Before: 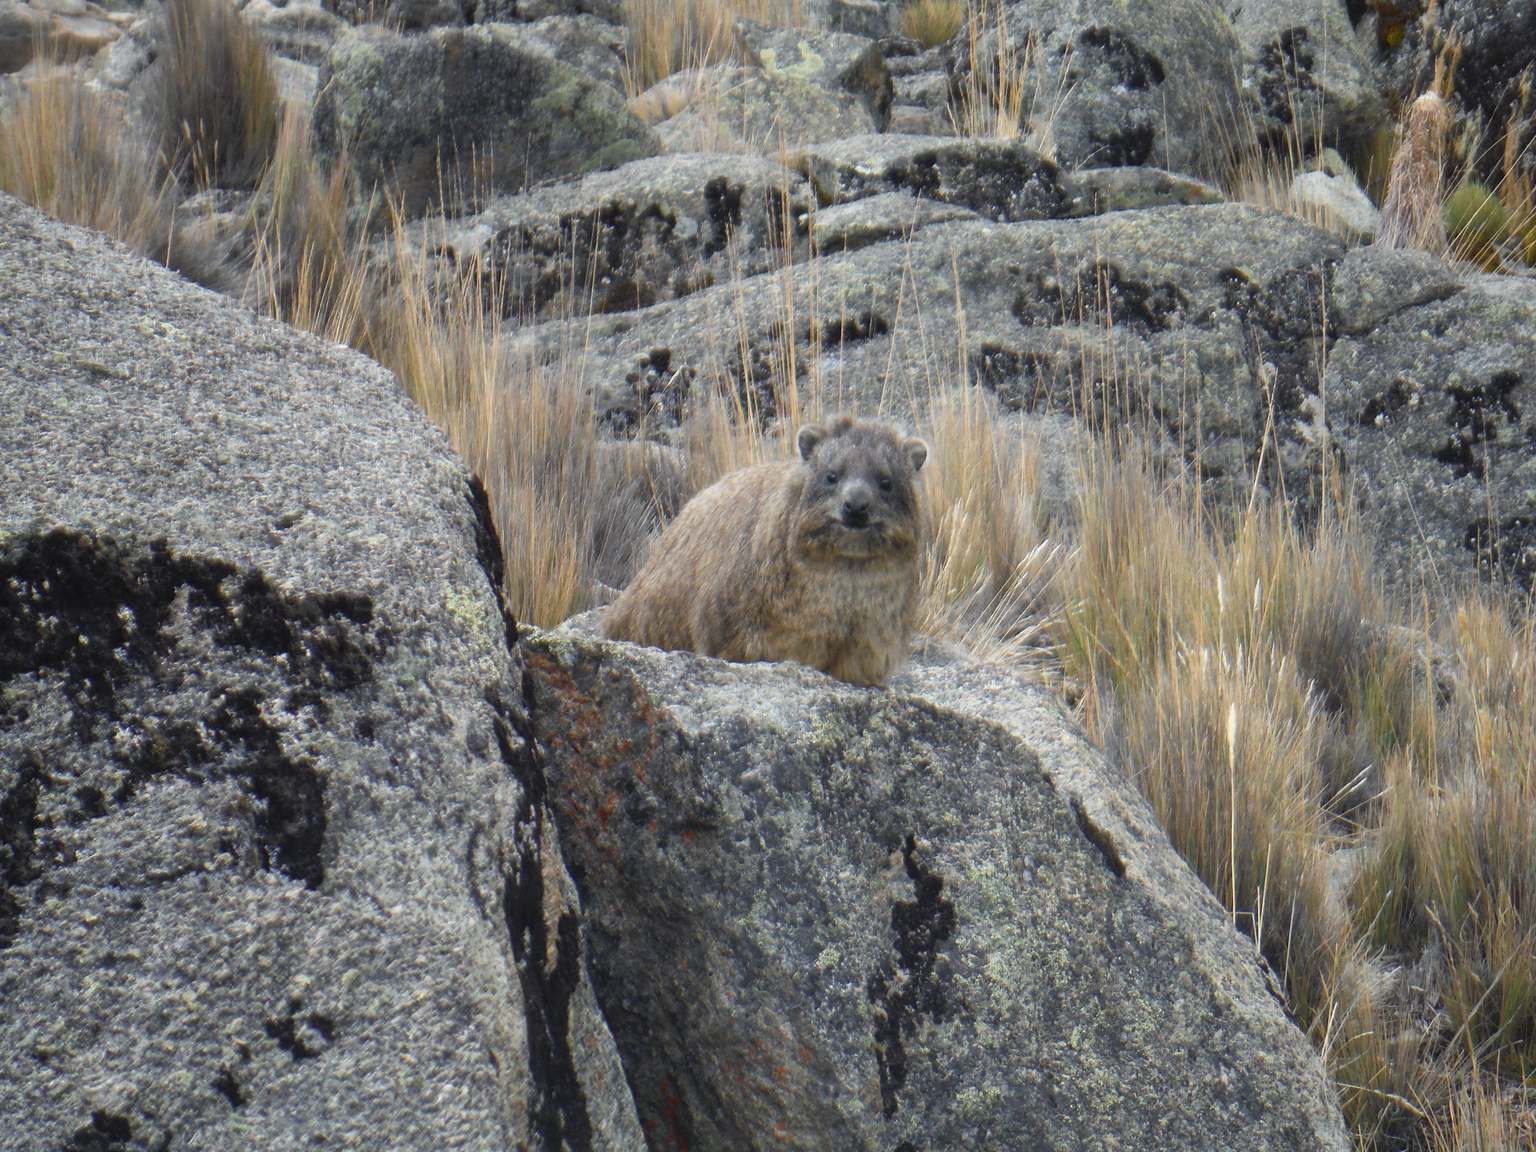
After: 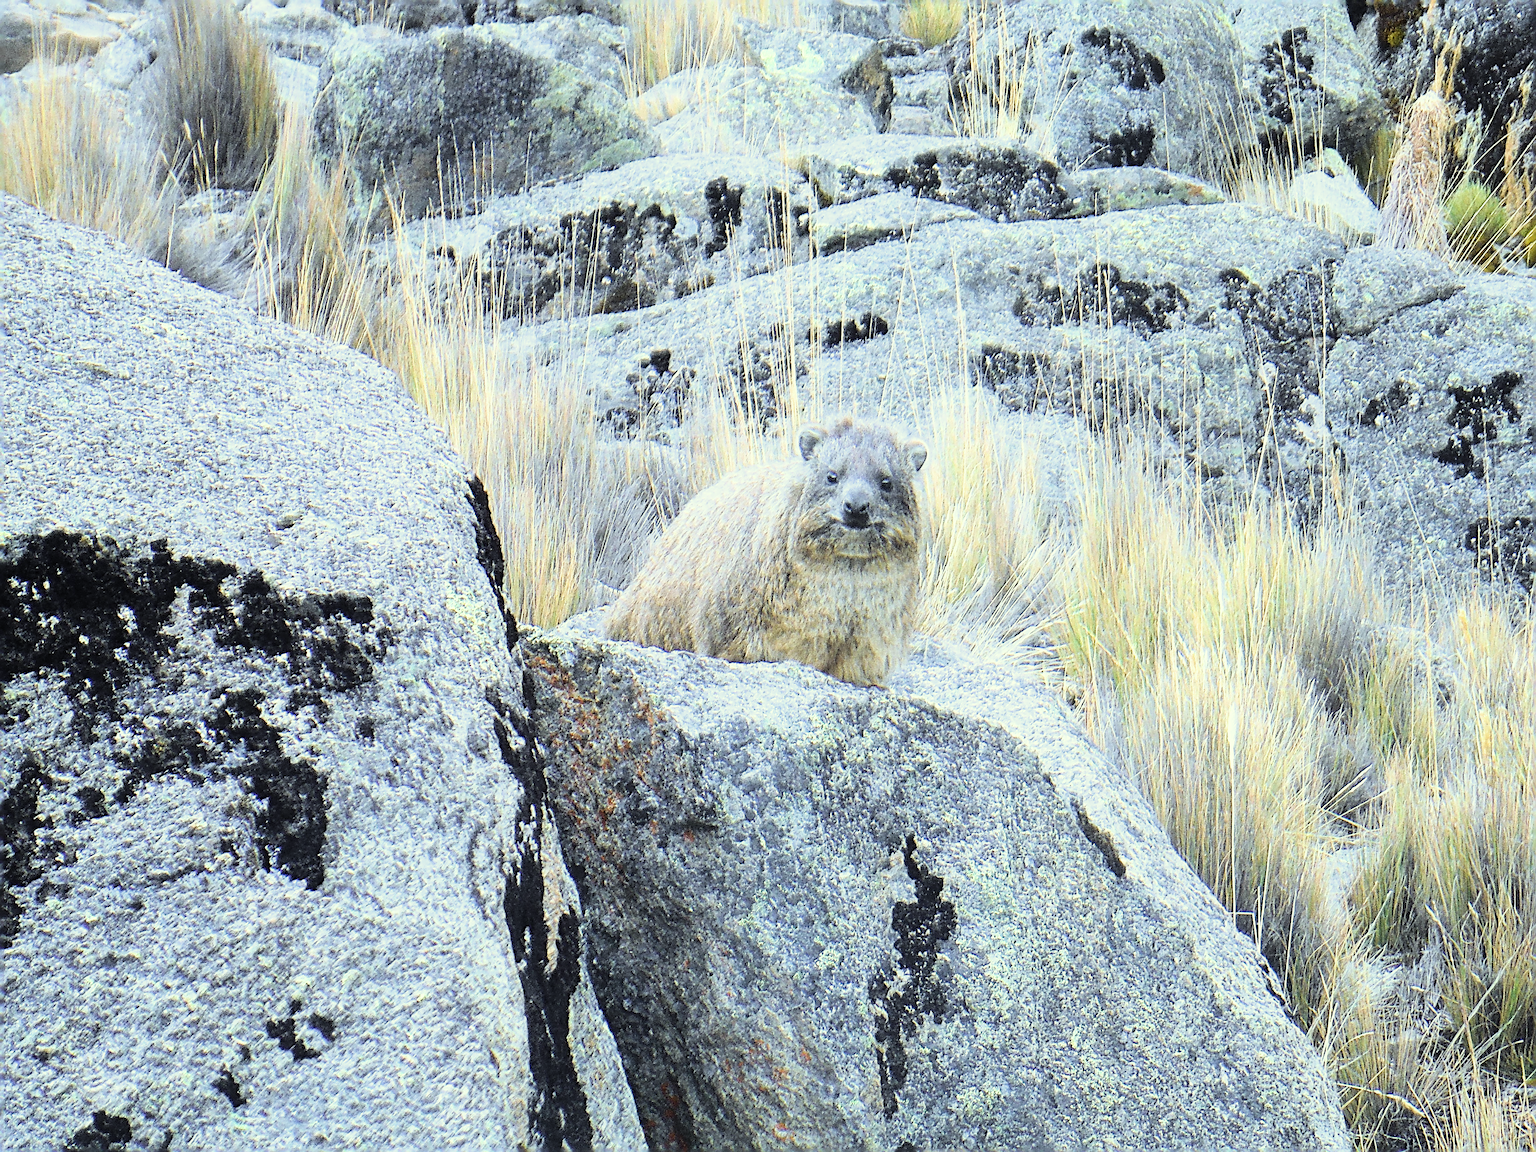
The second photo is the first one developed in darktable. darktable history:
filmic rgb: black relative exposure -7.65 EV, white relative exposure 4.56 EV, hardness 3.61, color science v6 (2022)
tone equalizer: -8 EV -1.08 EV, -7 EV -1.01 EV, -6 EV -0.867 EV, -5 EV -0.578 EV, -3 EV 0.578 EV, -2 EV 0.867 EV, -1 EV 1.01 EV, +0 EV 1.08 EV, edges refinement/feathering 500, mask exposure compensation -1.57 EV, preserve details no
rgb levels: preserve colors max RGB
color correction: highlights a* -5.94, highlights b* 11.19
contrast equalizer: octaves 7, y [[0.6 ×6], [0.55 ×6], [0 ×6], [0 ×6], [0 ×6]], mix -0.36
white balance: red 0.948, green 1.02, blue 1.176
exposure: black level correction 0, exposure 1.2 EV, compensate highlight preservation false
sharpen: radius 4.001, amount 2
